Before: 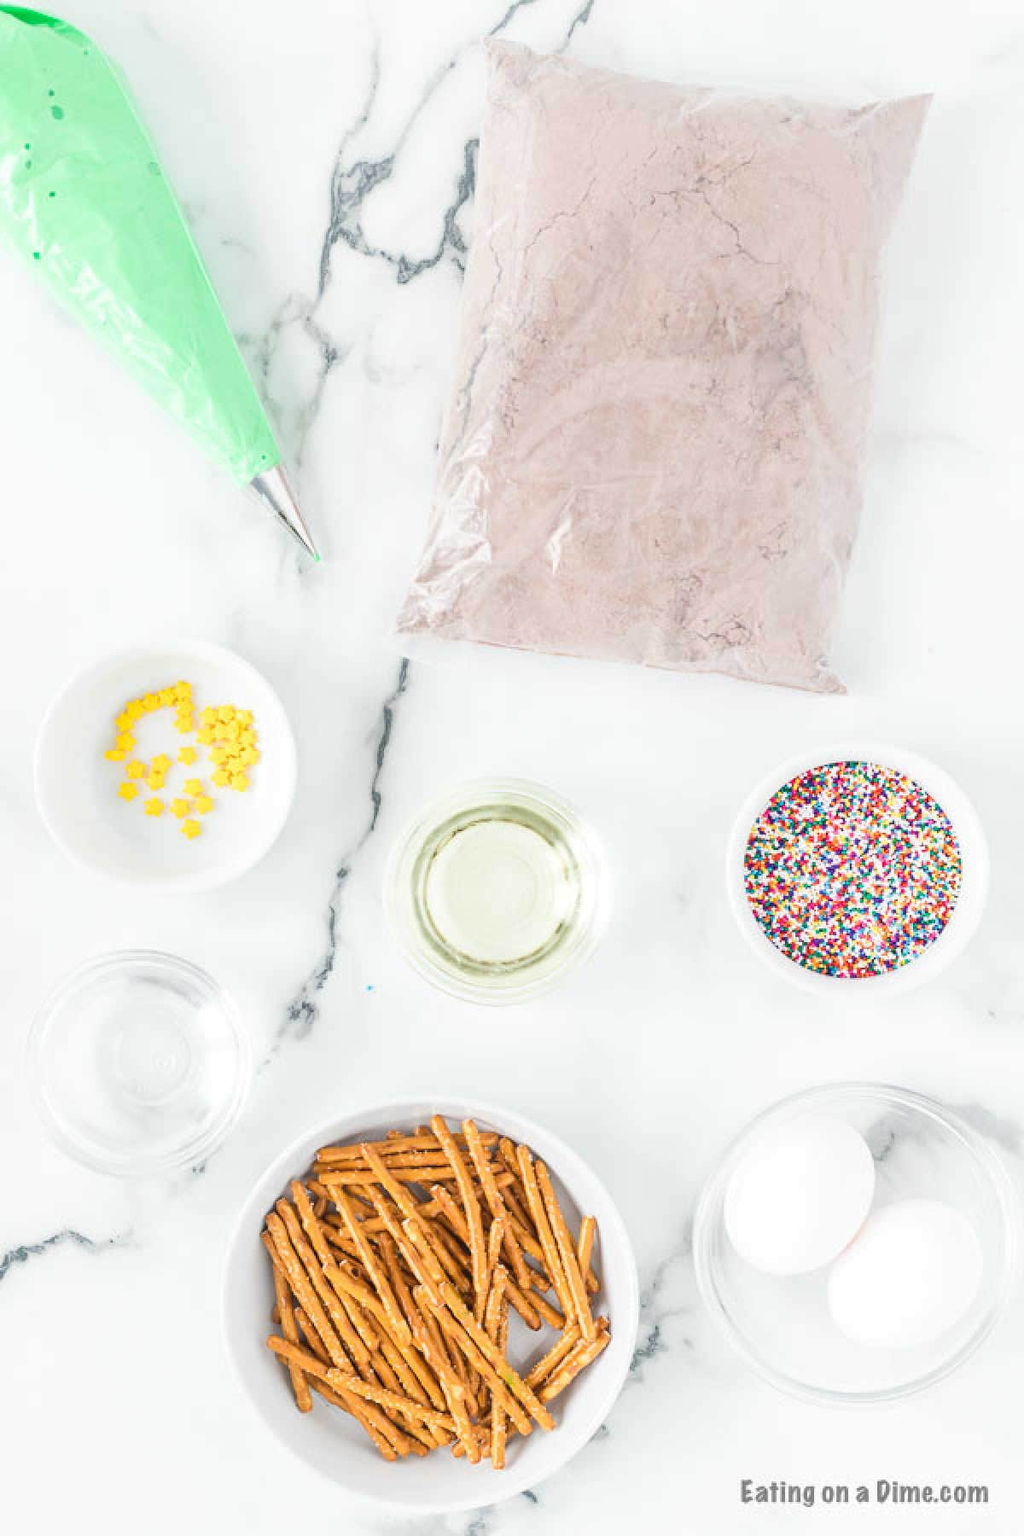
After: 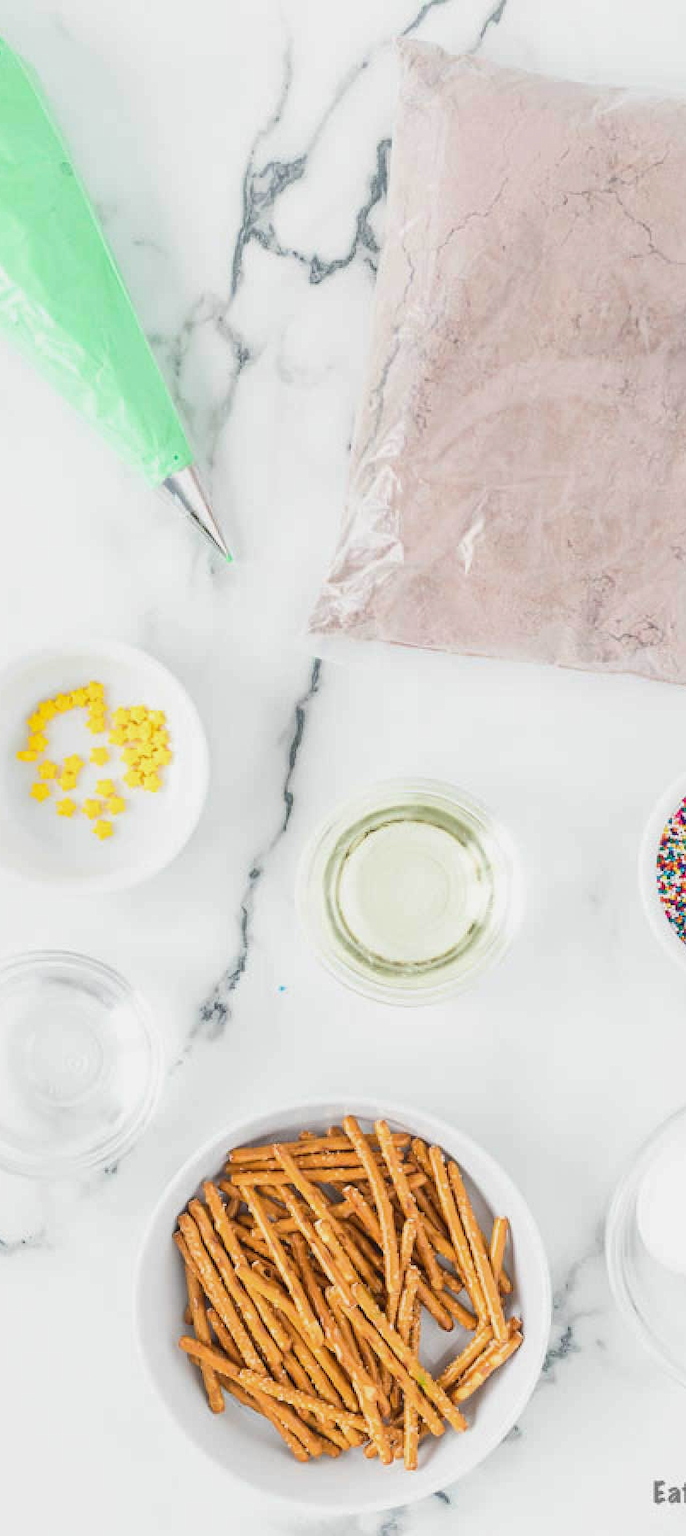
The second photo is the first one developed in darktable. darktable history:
exposure: exposure -0.174 EV, compensate exposure bias true, compensate highlight preservation false
crop and rotate: left 8.632%, right 24.311%
base curve: curves: ch0 [(0, 0) (0.472, 0.455) (1, 1)], preserve colors none
